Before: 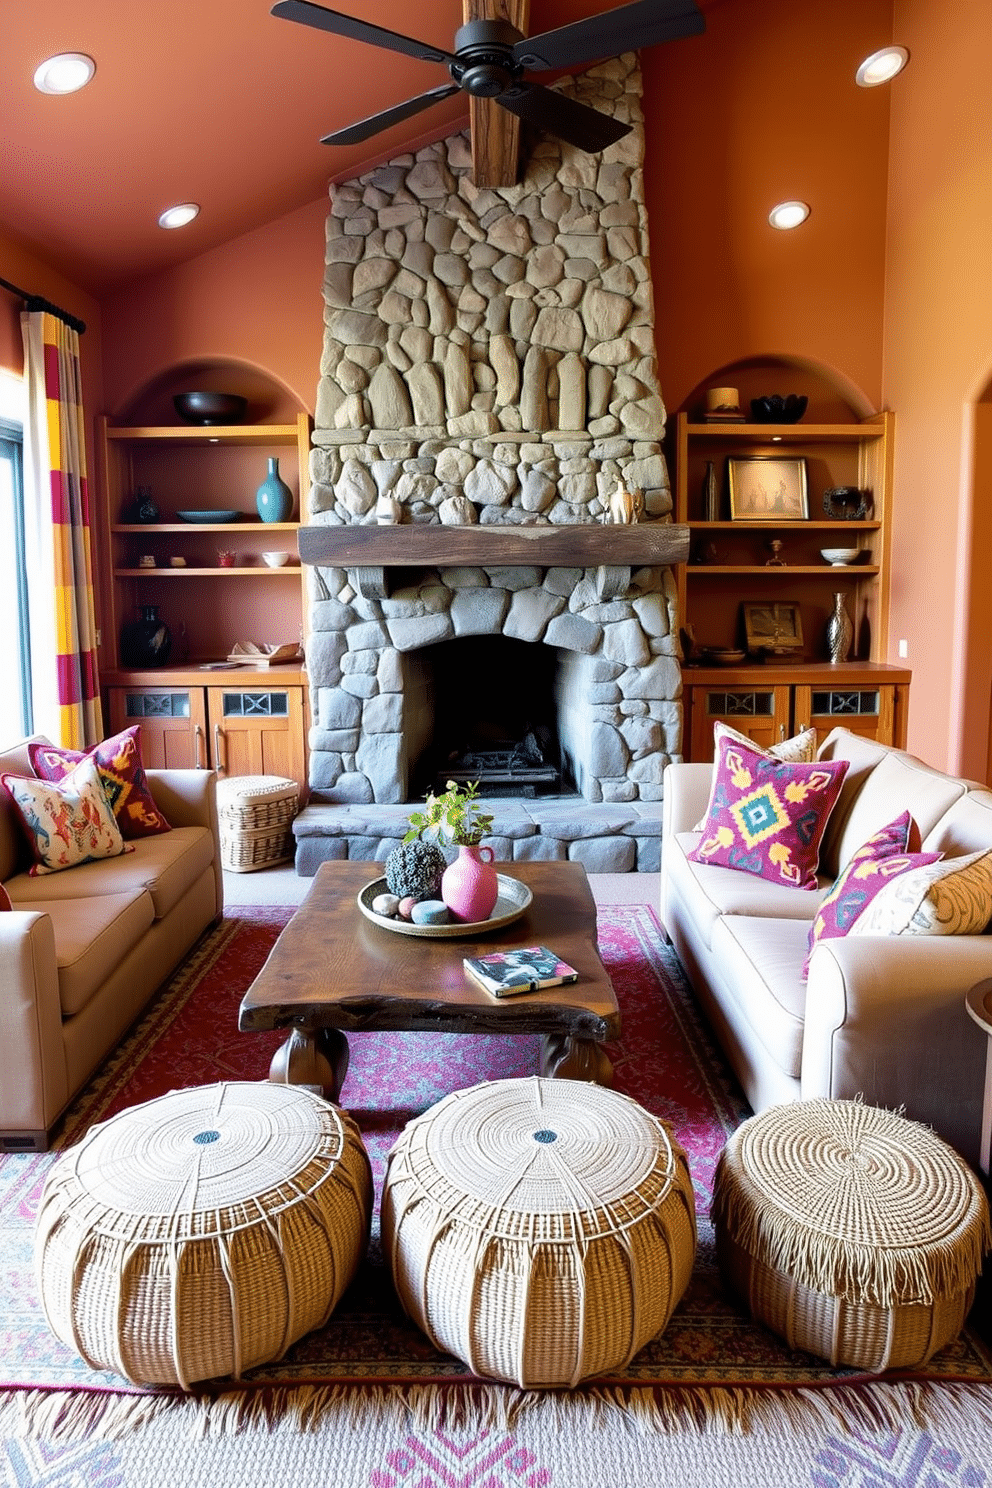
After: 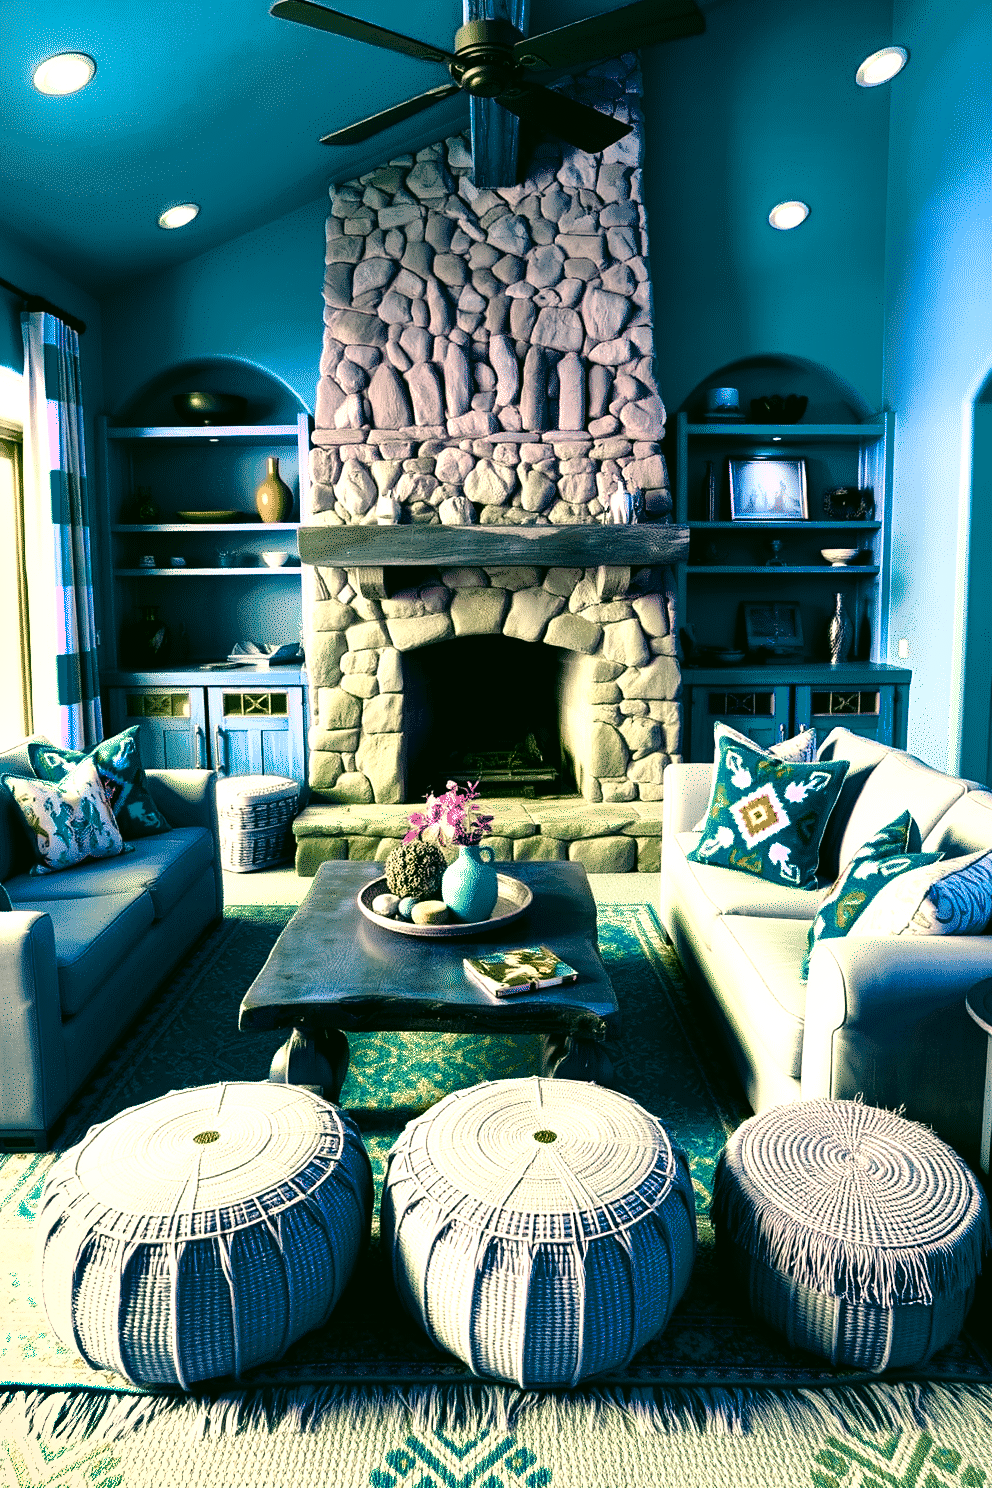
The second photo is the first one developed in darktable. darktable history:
color zones: curves: ch0 [(0, 0.5) (0.125, 0.4) (0.25, 0.5) (0.375, 0.4) (0.5, 0.4) (0.625, 0.6) (0.75, 0.6) (0.875, 0.5)]; ch1 [(0, 0.4) (0.125, 0.5) (0.25, 0.4) (0.375, 0.4) (0.5, 0.4) (0.625, 0.4) (0.75, 0.5) (0.875, 0.4)]; ch2 [(0, 0.6) (0.125, 0.5) (0.25, 0.5) (0.375, 0.6) (0.5, 0.6) (0.625, 0.5) (0.75, 0.5) (0.875, 0.5)]
color correction: highlights a* 4.76, highlights b* 24.97, shadows a* -16.07, shadows b* 3.95
shadows and highlights: highlights color adjustment 49.6%, soften with gaussian
color balance rgb: perceptual saturation grading › global saturation 20%, perceptual saturation grading › highlights -13.98%, perceptual saturation grading › shadows 49.862%, hue shift -149.8°, contrast 34.639%, saturation formula JzAzBz (2021)
